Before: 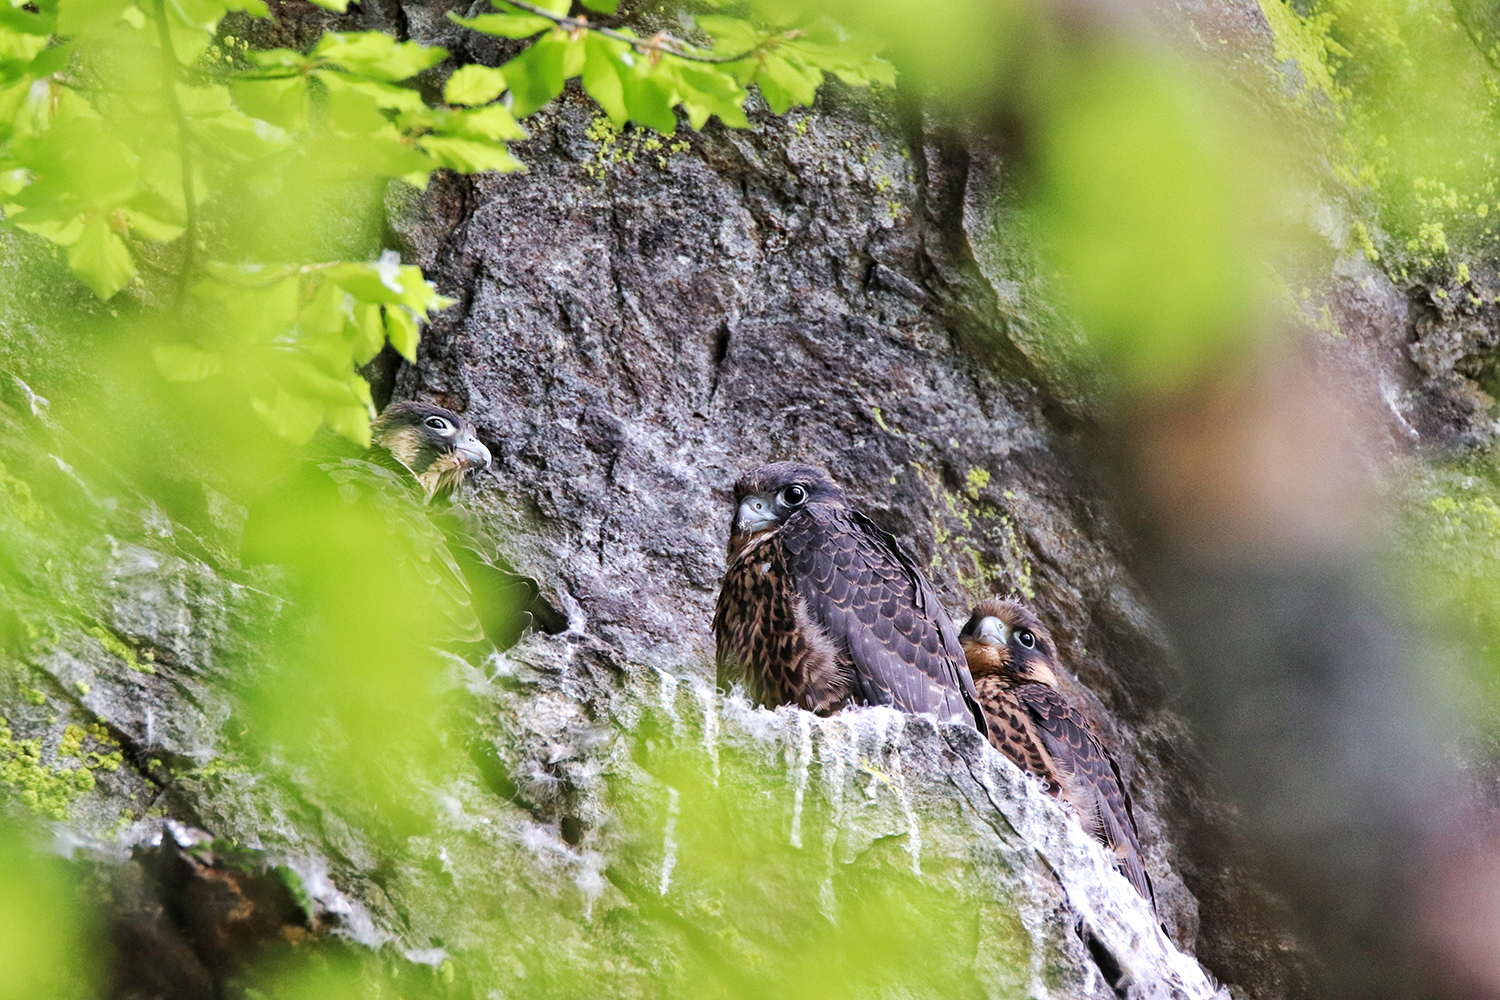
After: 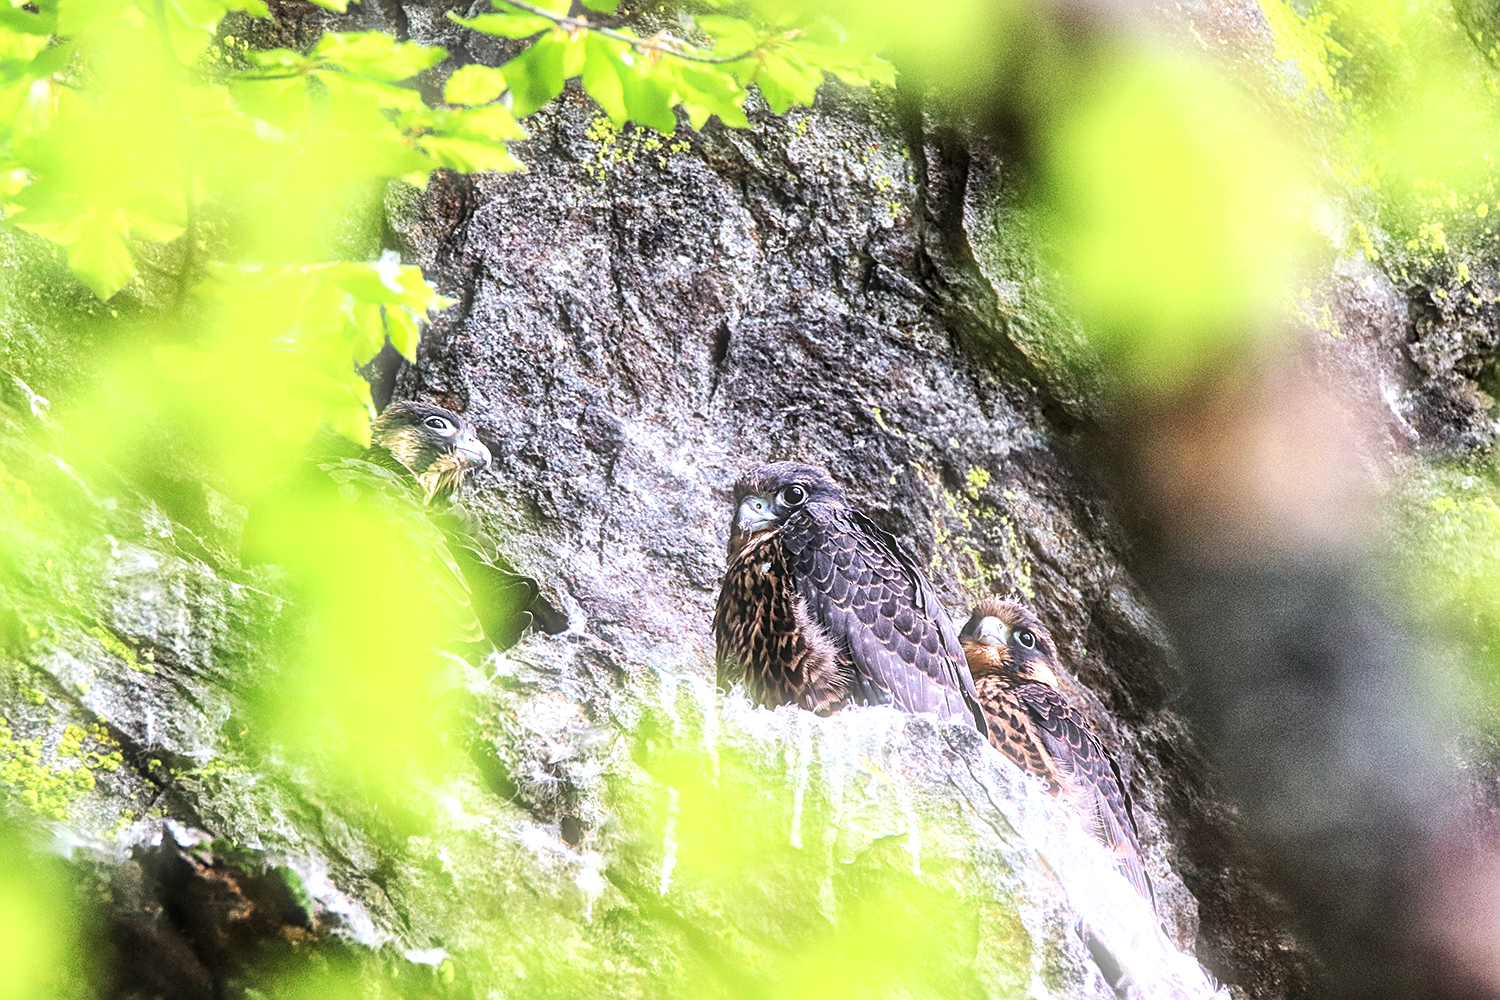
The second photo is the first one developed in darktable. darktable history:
sharpen: on, module defaults
local contrast: on, module defaults
tone equalizer: -8 EV -0.75 EV, -7 EV -0.7 EV, -6 EV -0.6 EV, -5 EV -0.4 EV, -3 EV 0.4 EV, -2 EV 0.6 EV, -1 EV 0.7 EV, +0 EV 0.75 EV, edges refinement/feathering 500, mask exposure compensation -1.57 EV, preserve details no
bloom: size 5%, threshold 95%, strength 15%
